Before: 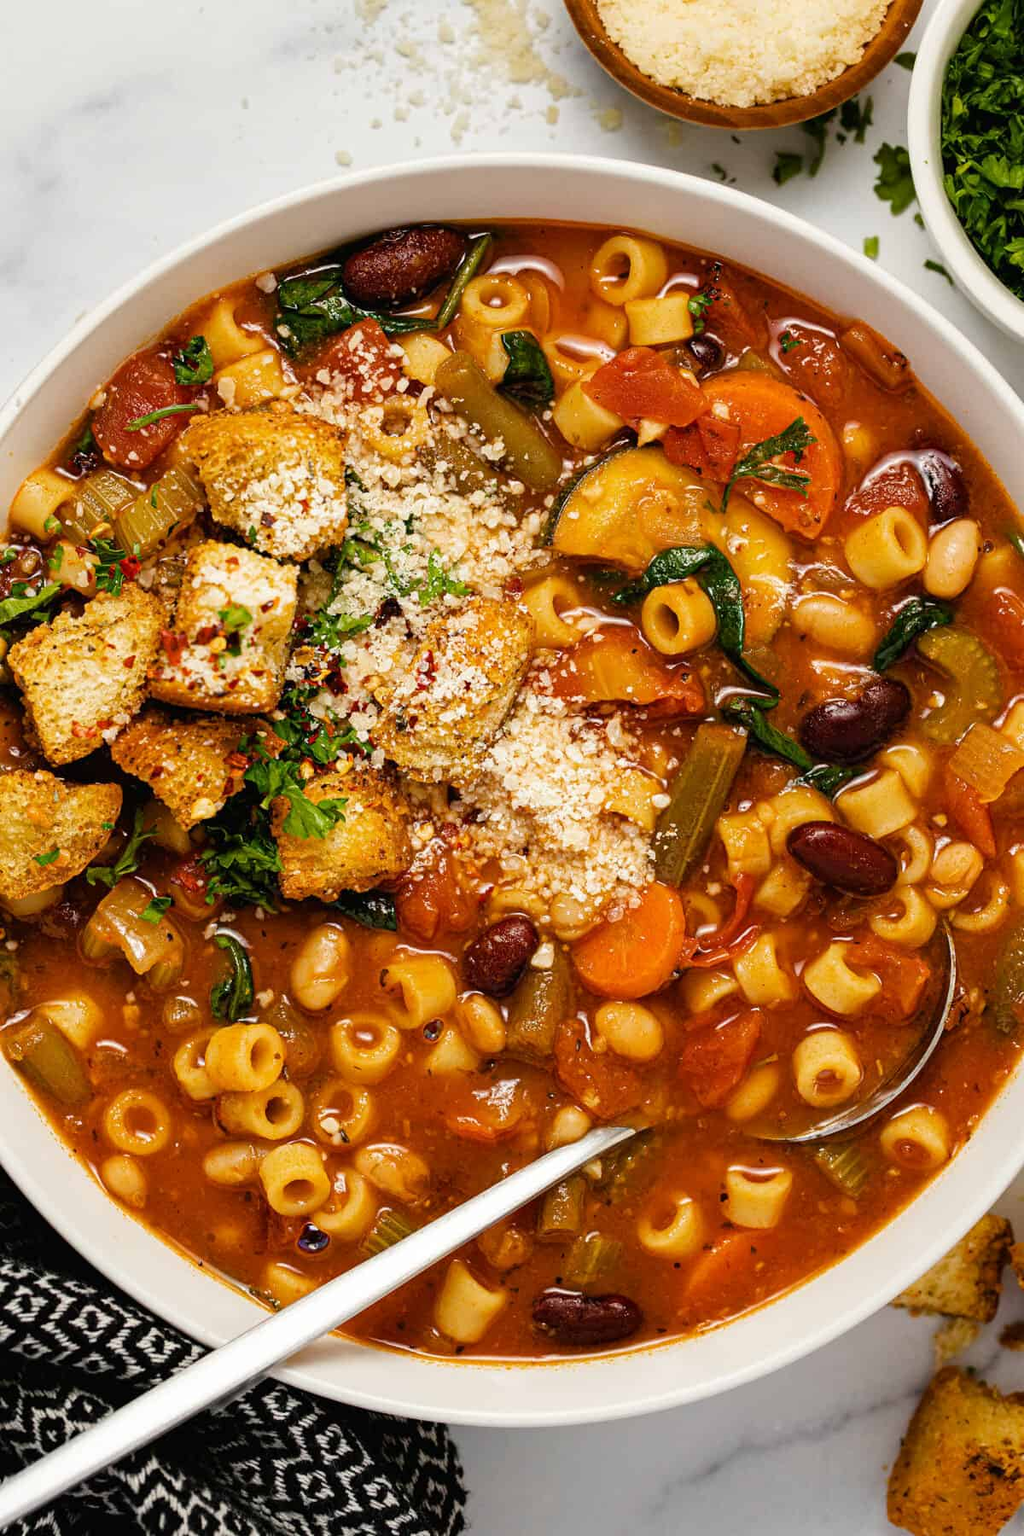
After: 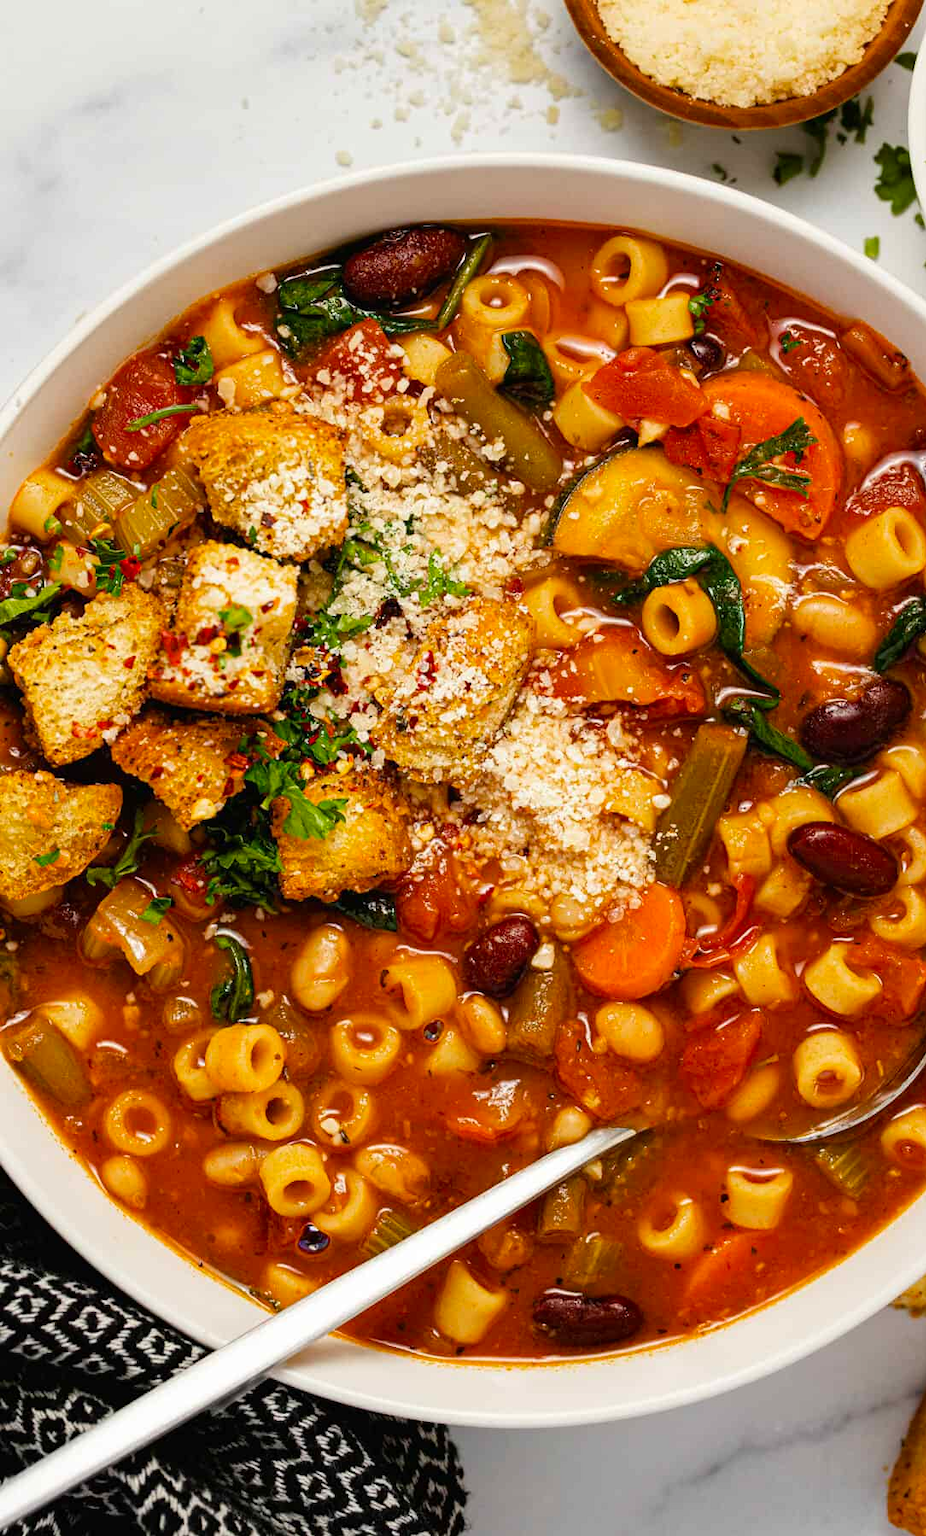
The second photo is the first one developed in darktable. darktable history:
crop: right 9.509%, bottom 0.031%
contrast brightness saturation: contrast 0.04, saturation 0.16
